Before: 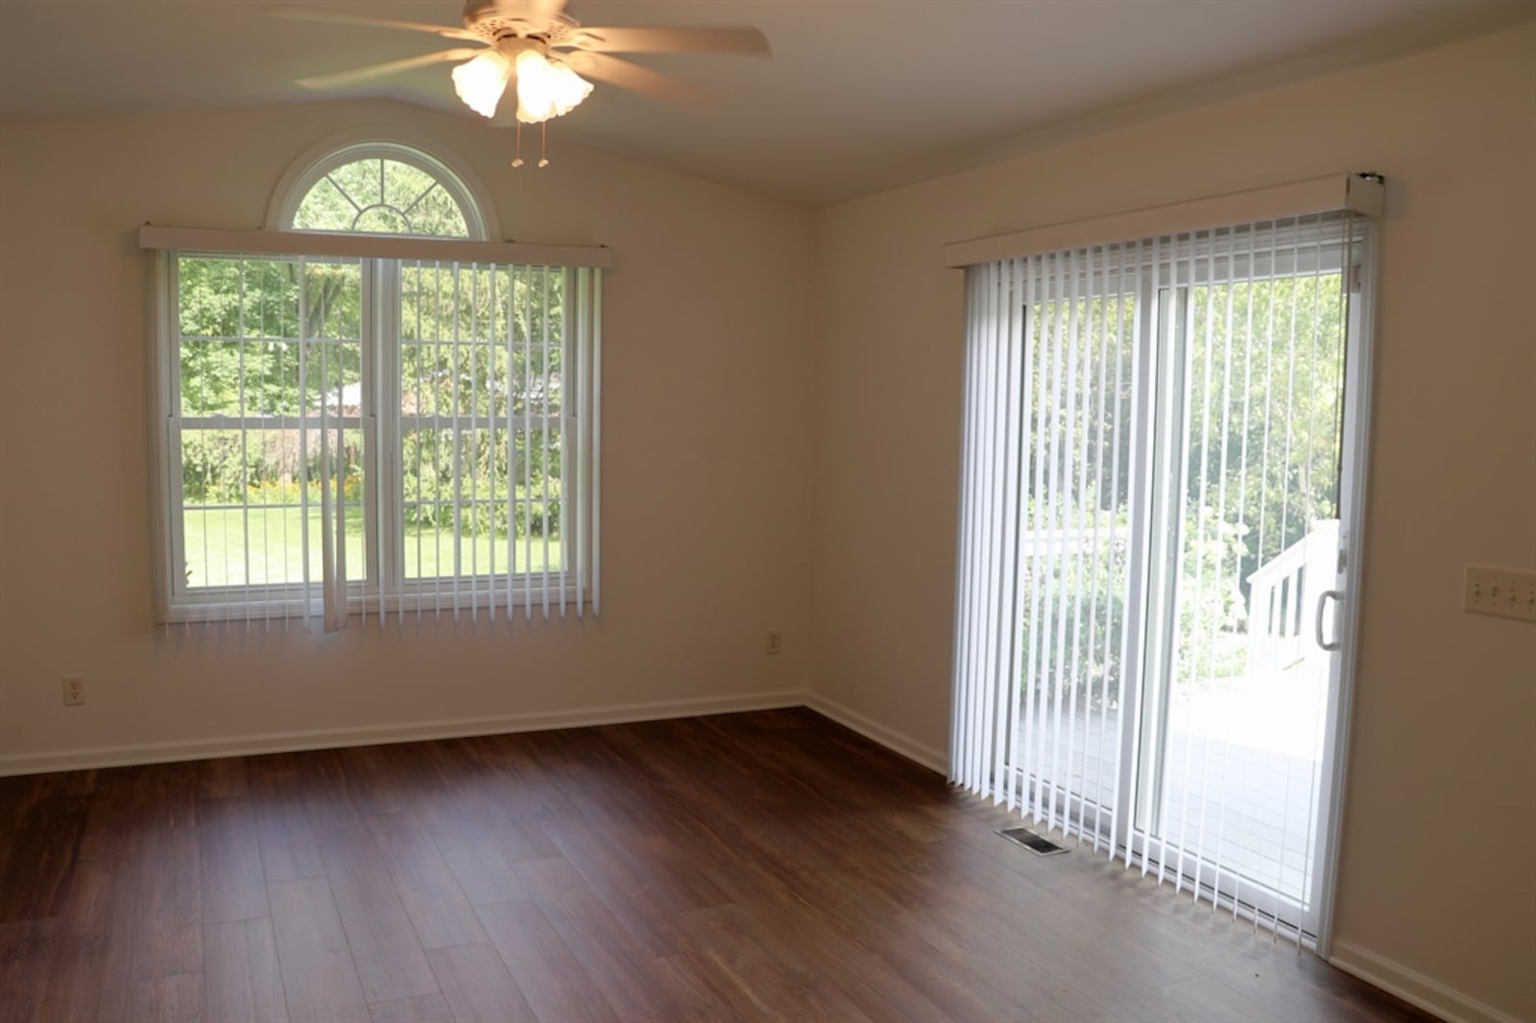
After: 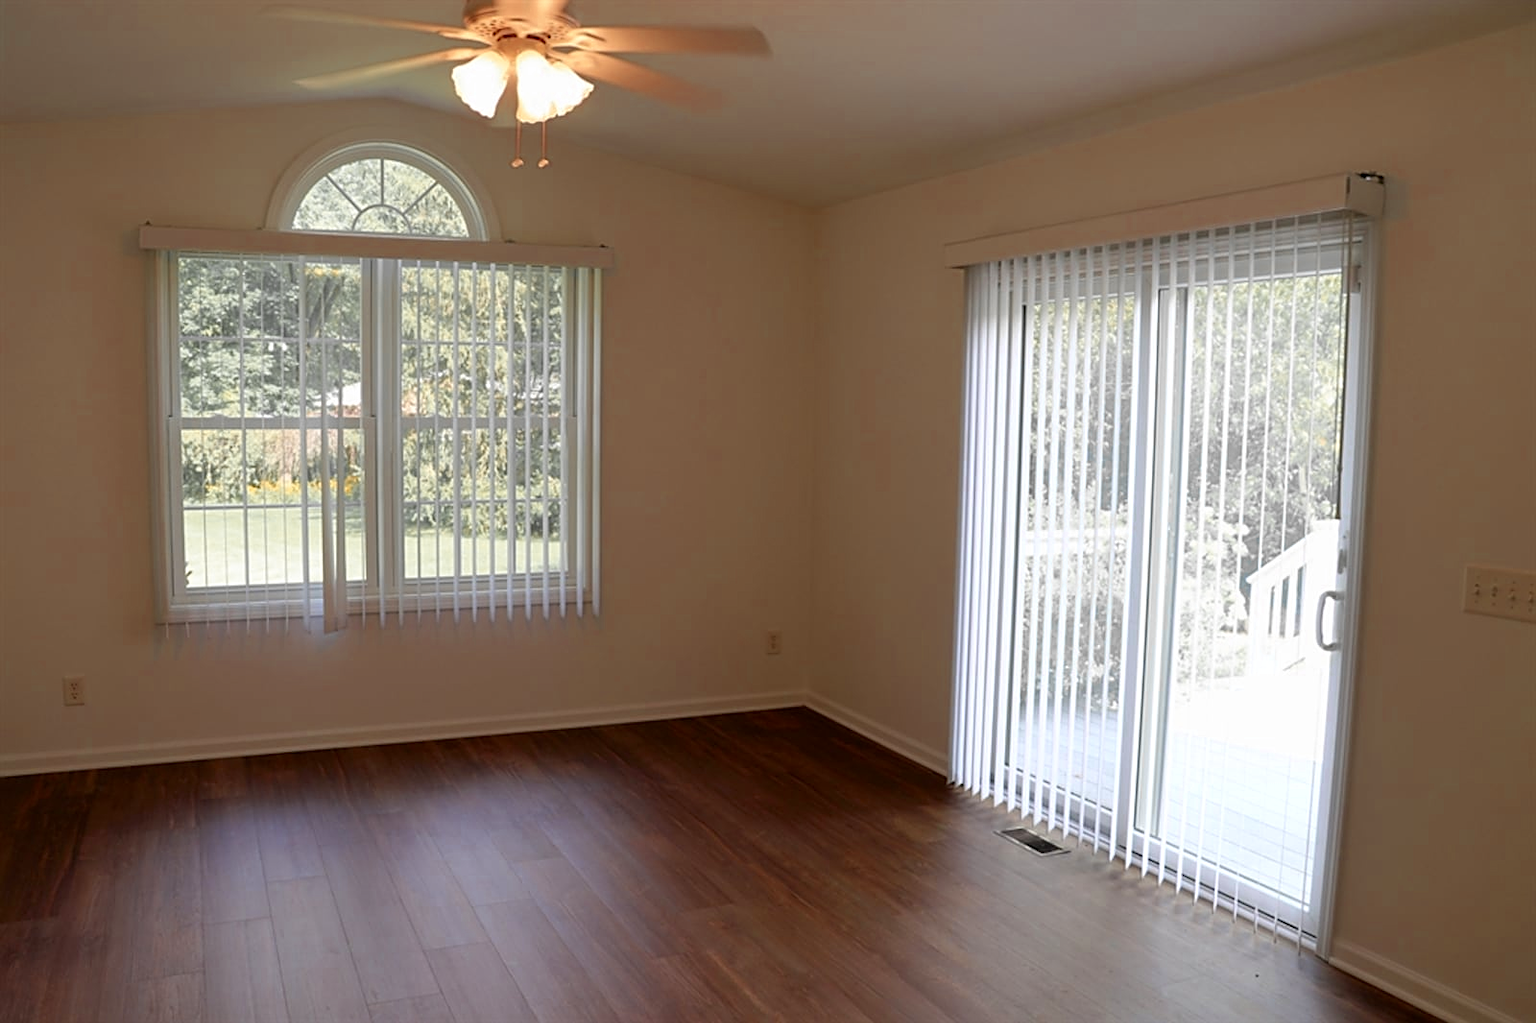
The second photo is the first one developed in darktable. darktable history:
color zones: curves: ch0 [(0, 0.363) (0.128, 0.373) (0.25, 0.5) (0.402, 0.407) (0.521, 0.525) (0.63, 0.559) (0.729, 0.662) (0.867, 0.471)]; ch1 [(0, 0.515) (0.136, 0.618) (0.25, 0.5) (0.378, 0) (0.516, 0) (0.622, 0.593) (0.737, 0.819) (0.87, 0.593)]; ch2 [(0, 0.529) (0.128, 0.471) (0.282, 0.451) (0.386, 0.662) (0.516, 0.525) (0.633, 0.554) (0.75, 0.62) (0.875, 0.441)]
sharpen: on, module defaults
